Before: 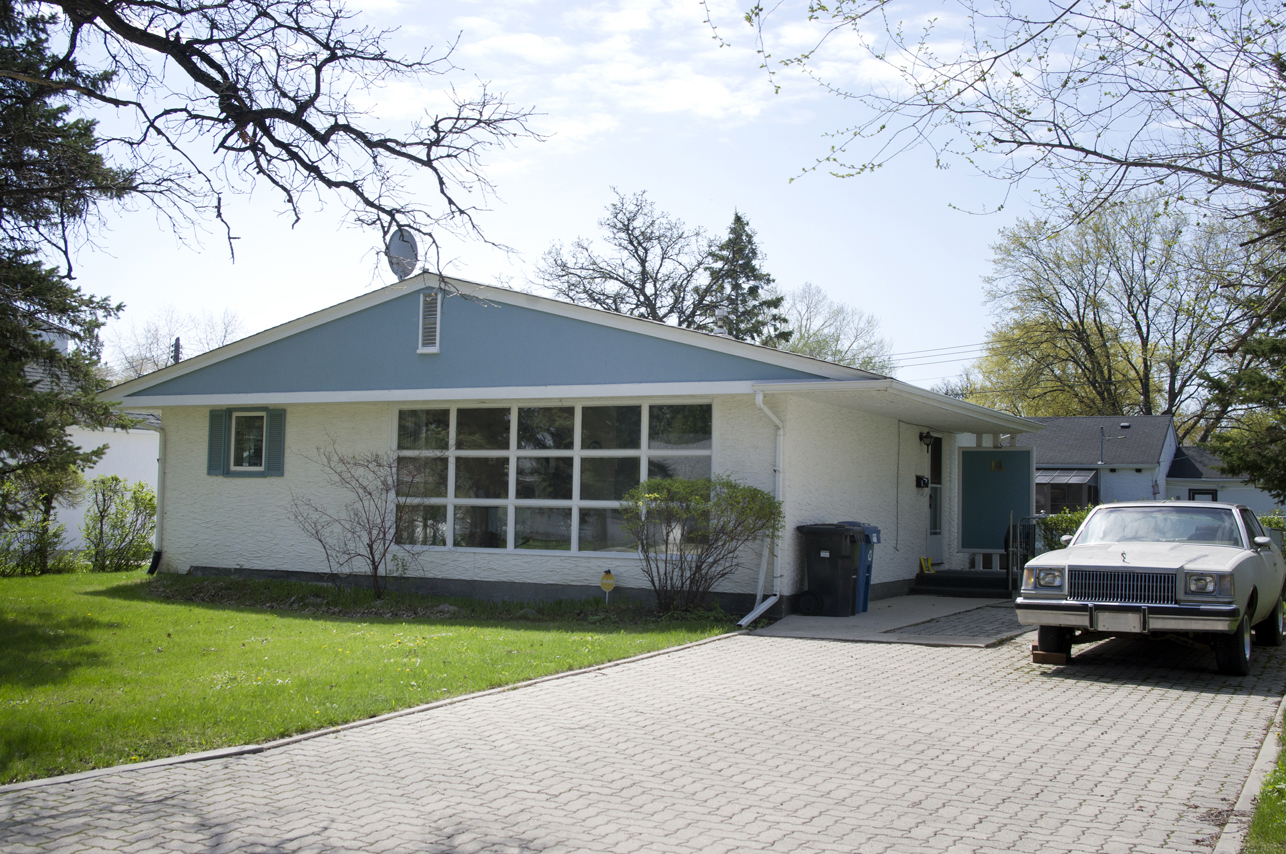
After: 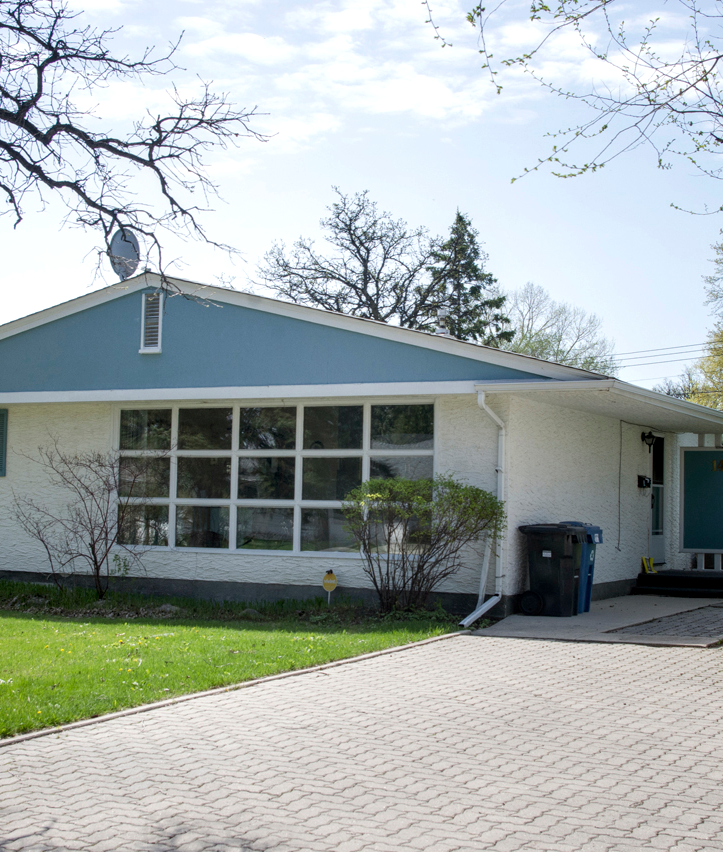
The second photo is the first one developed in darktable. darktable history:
crop: left 21.674%, right 22.086%
local contrast: detail 130%
